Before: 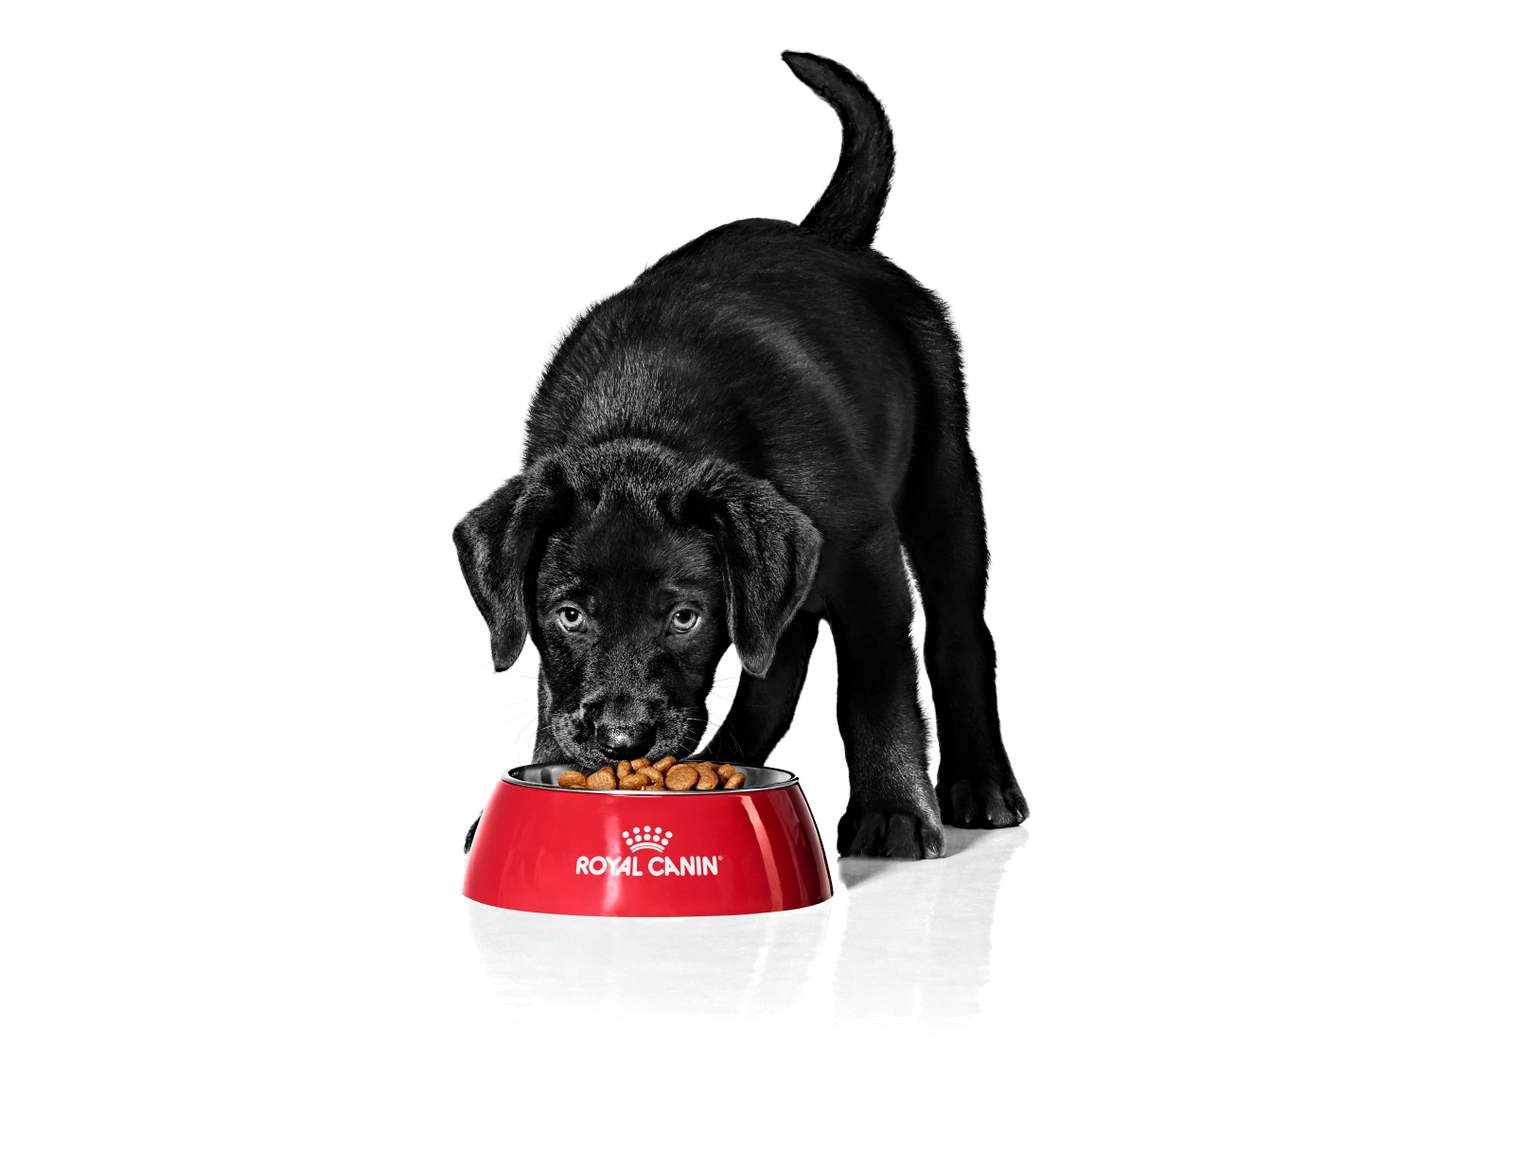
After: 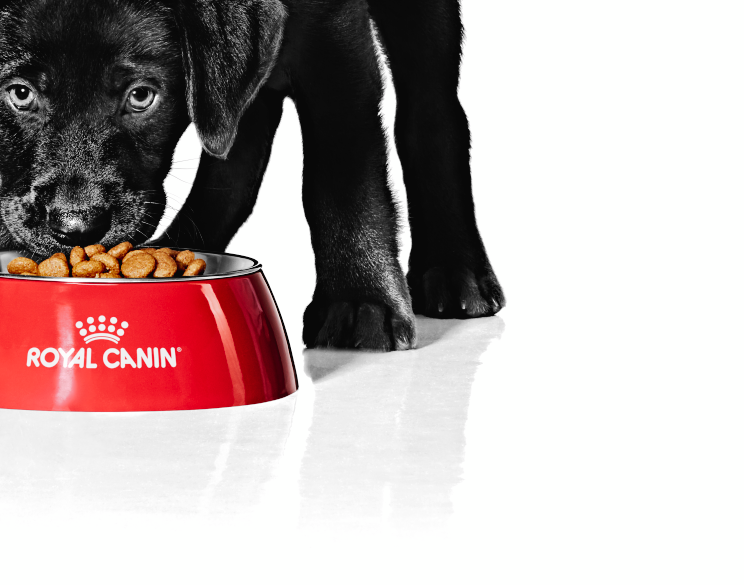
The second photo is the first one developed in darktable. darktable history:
tone curve: curves: ch0 [(0, 0.023) (0.037, 0.04) (0.131, 0.128) (0.304, 0.331) (0.504, 0.584) (0.616, 0.687) (0.704, 0.764) (0.808, 0.823) (1, 1)]; ch1 [(0, 0) (0.301, 0.3) (0.477, 0.472) (0.493, 0.497) (0.508, 0.501) (0.544, 0.541) (0.563, 0.565) (0.626, 0.66) (0.721, 0.776) (1, 1)]; ch2 [(0, 0) (0.249, 0.216) (0.349, 0.343) (0.424, 0.442) (0.476, 0.483) (0.502, 0.5) (0.517, 0.519) (0.532, 0.553) (0.569, 0.587) (0.634, 0.628) (0.706, 0.729) (0.828, 0.742) (1, 0.9)], preserve colors none
crop: left 35.875%, top 45.8%, right 18.228%, bottom 6.055%
